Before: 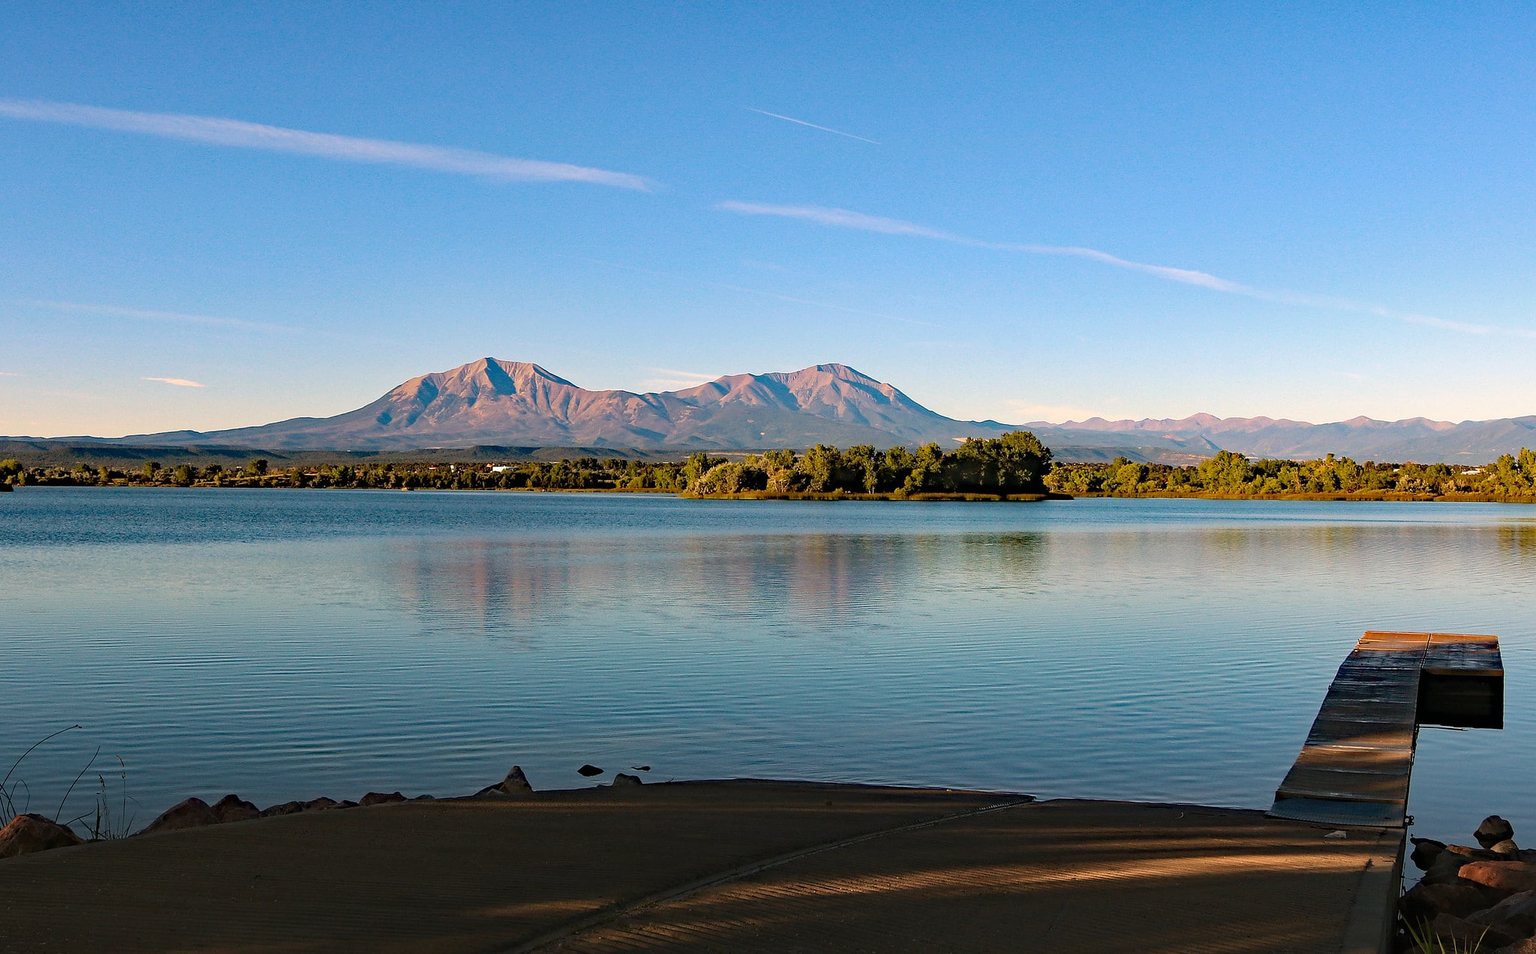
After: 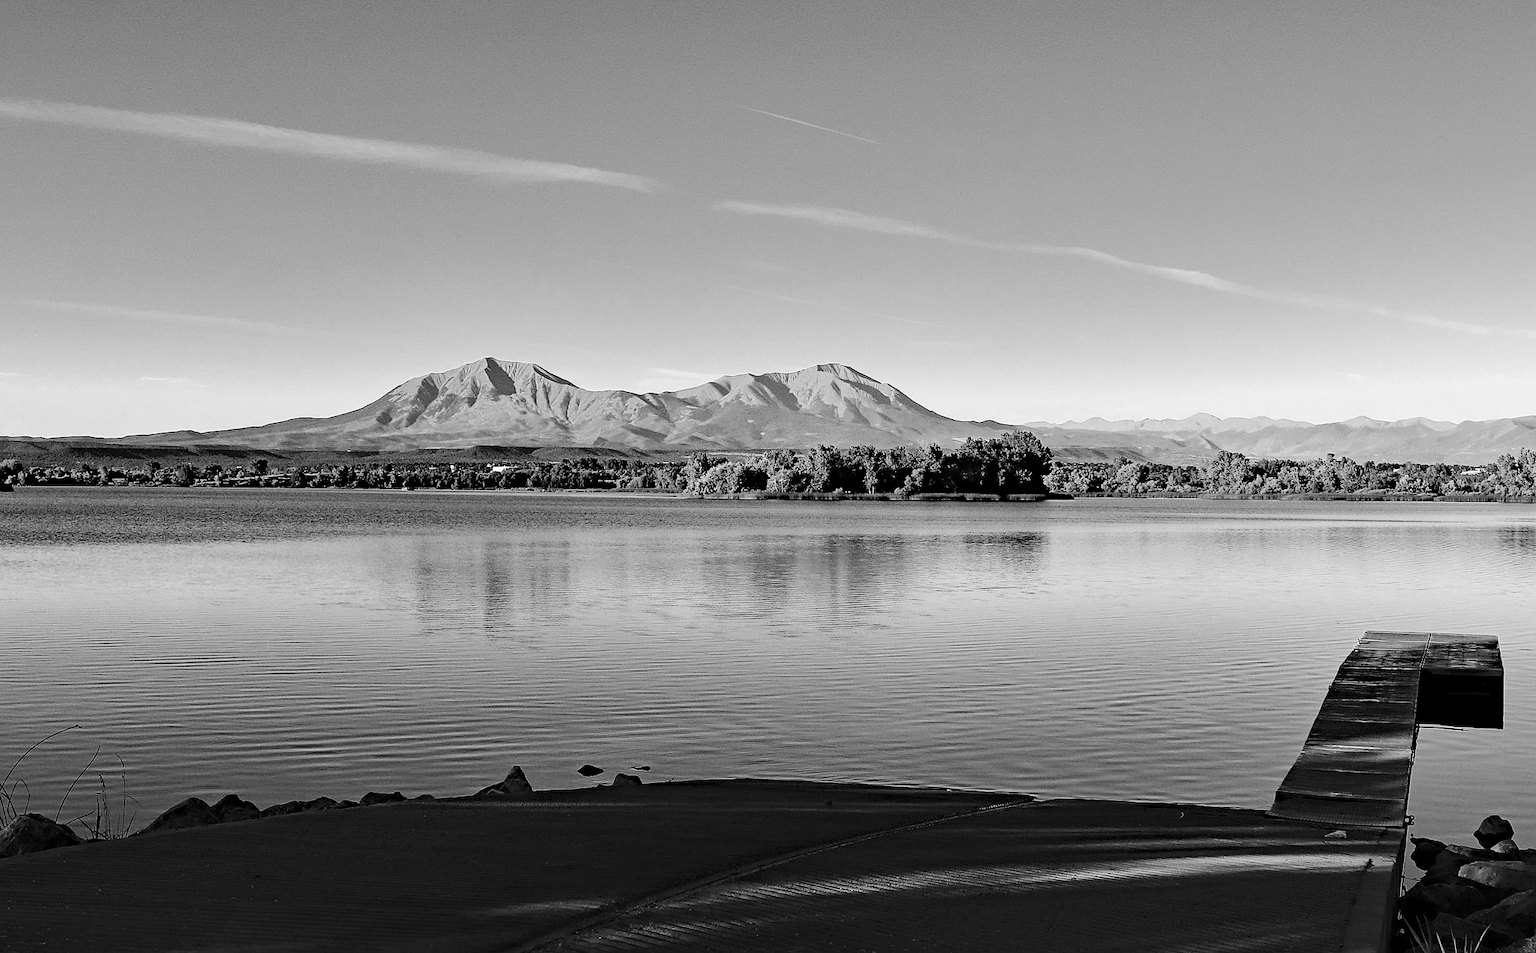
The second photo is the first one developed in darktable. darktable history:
color balance rgb: shadows lift › chroma 1%, shadows lift › hue 113°, highlights gain › chroma 0.2%, highlights gain › hue 333°, perceptual saturation grading › global saturation 20%, perceptual saturation grading › highlights -50%, perceptual saturation grading › shadows 25%, contrast -10%
denoise (profiled): strength 1.2, preserve shadows 0, a [-1, 0, 0], y [[0.5 ×7] ×4, [0 ×7], [0.5 ×7]], compensate highlight preservation false
monochrome: on, module defaults
sharpen: amount 0.2
rgb curve: curves: ch0 [(0, 0) (0.21, 0.15) (0.24, 0.21) (0.5, 0.75) (0.75, 0.96) (0.89, 0.99) (1, 1)]; ch1 [(0, 0.02) (0.21, 0.13) (0.25, 0.2) (0.5, 0.67) (0.75, 0.9) (0.89, 0.97) (1, 1)]; ch2 [(0, 0.02) (0.21, 0.13) (0.25, 0.2) (0.5, 0.67) (0.75, 0.9) (0.89, 0.97) (1, 1)], compensate middle gray true | blend: blend mode normal, opacity 50%; mask: uniform (no mask)
color zones: curves: ch0 [(0, 0.5) (0.125, 0.4) (0.25, 0.5) (0.375, 0.4) (0.5, 0.4) (0.625, 0.35) (0.75, 0.35) (0.875, 0.5)]; ch1 [(0, 0.35) (0.125, 0.45) (0.25, 0.35) (0.375, 0.35) (0.5, 0.35) (0.625, 0.35) (0.75, 0.45) (0.875, 0.35)]; ch2 [(0, 0.6) (0.125, 0.5) (0.25, 0.5) (0.375, 0.6) (0.5, 0.6) (0.625, 0.5) (0.75, 0.5) (0.875, 0.5)]
contrast equalizer: octaves 7, y [[0.6 ×6], [0.55 ×6], [0 ×6], [0 ×6], [0 ×6]], mix 0.3
